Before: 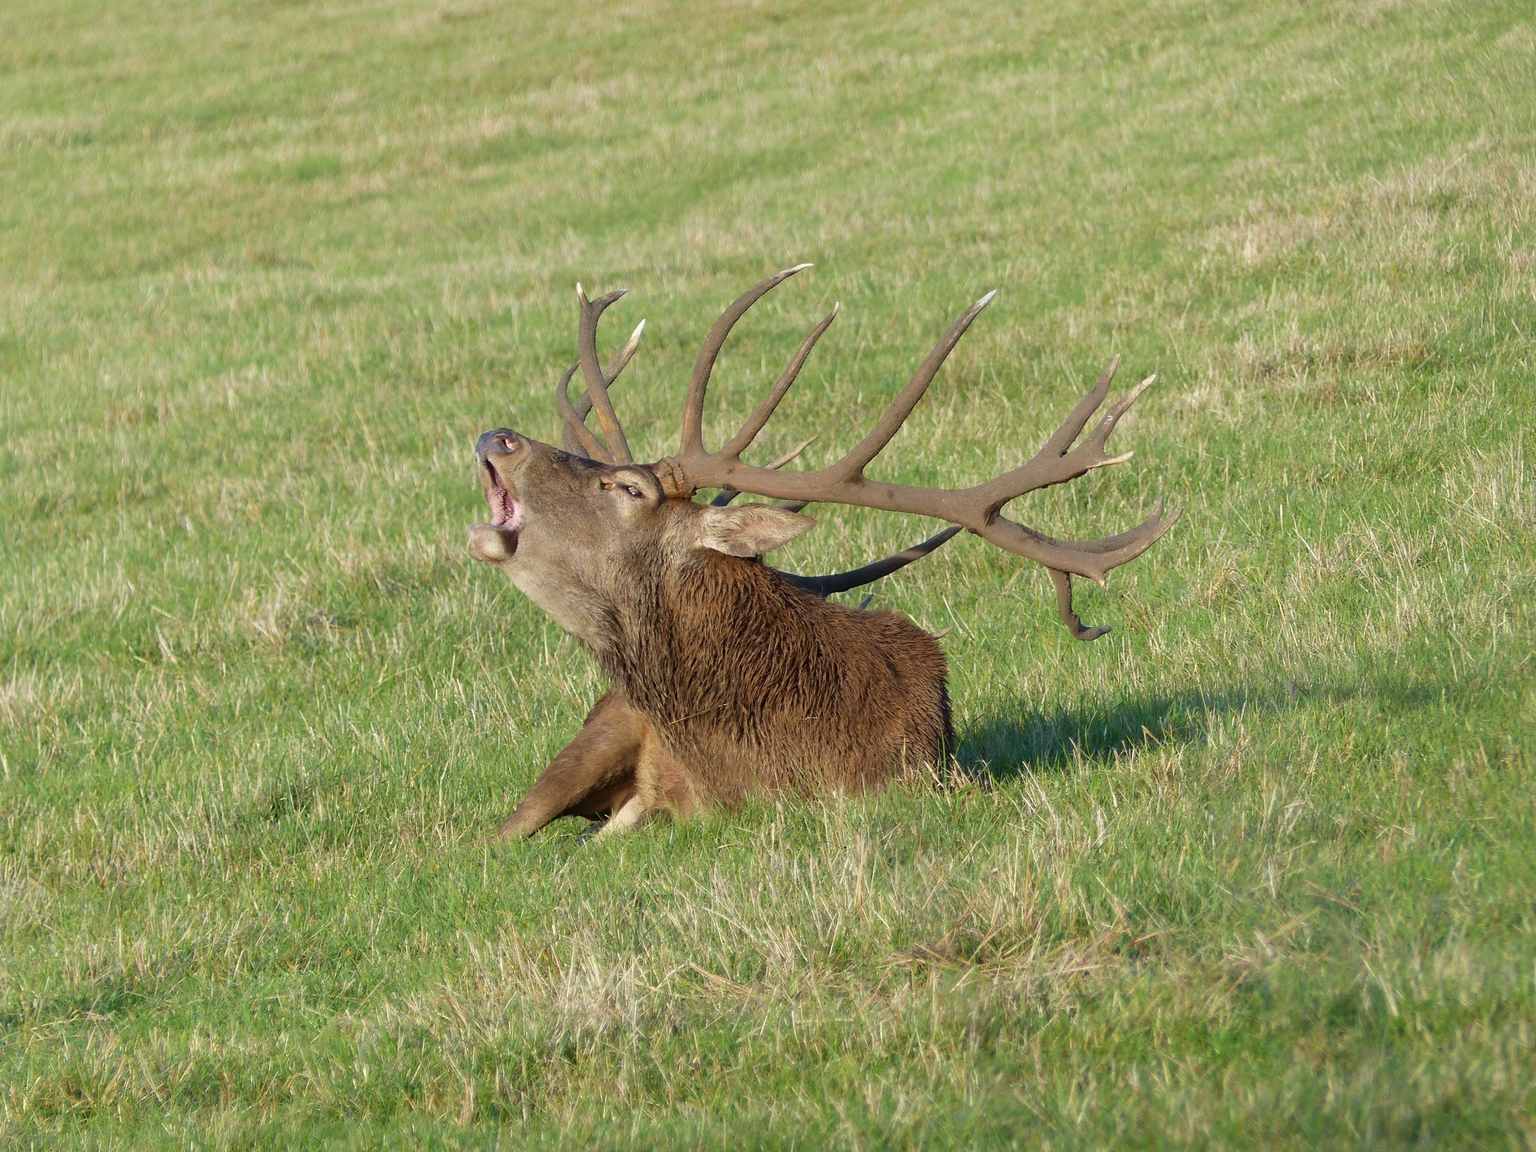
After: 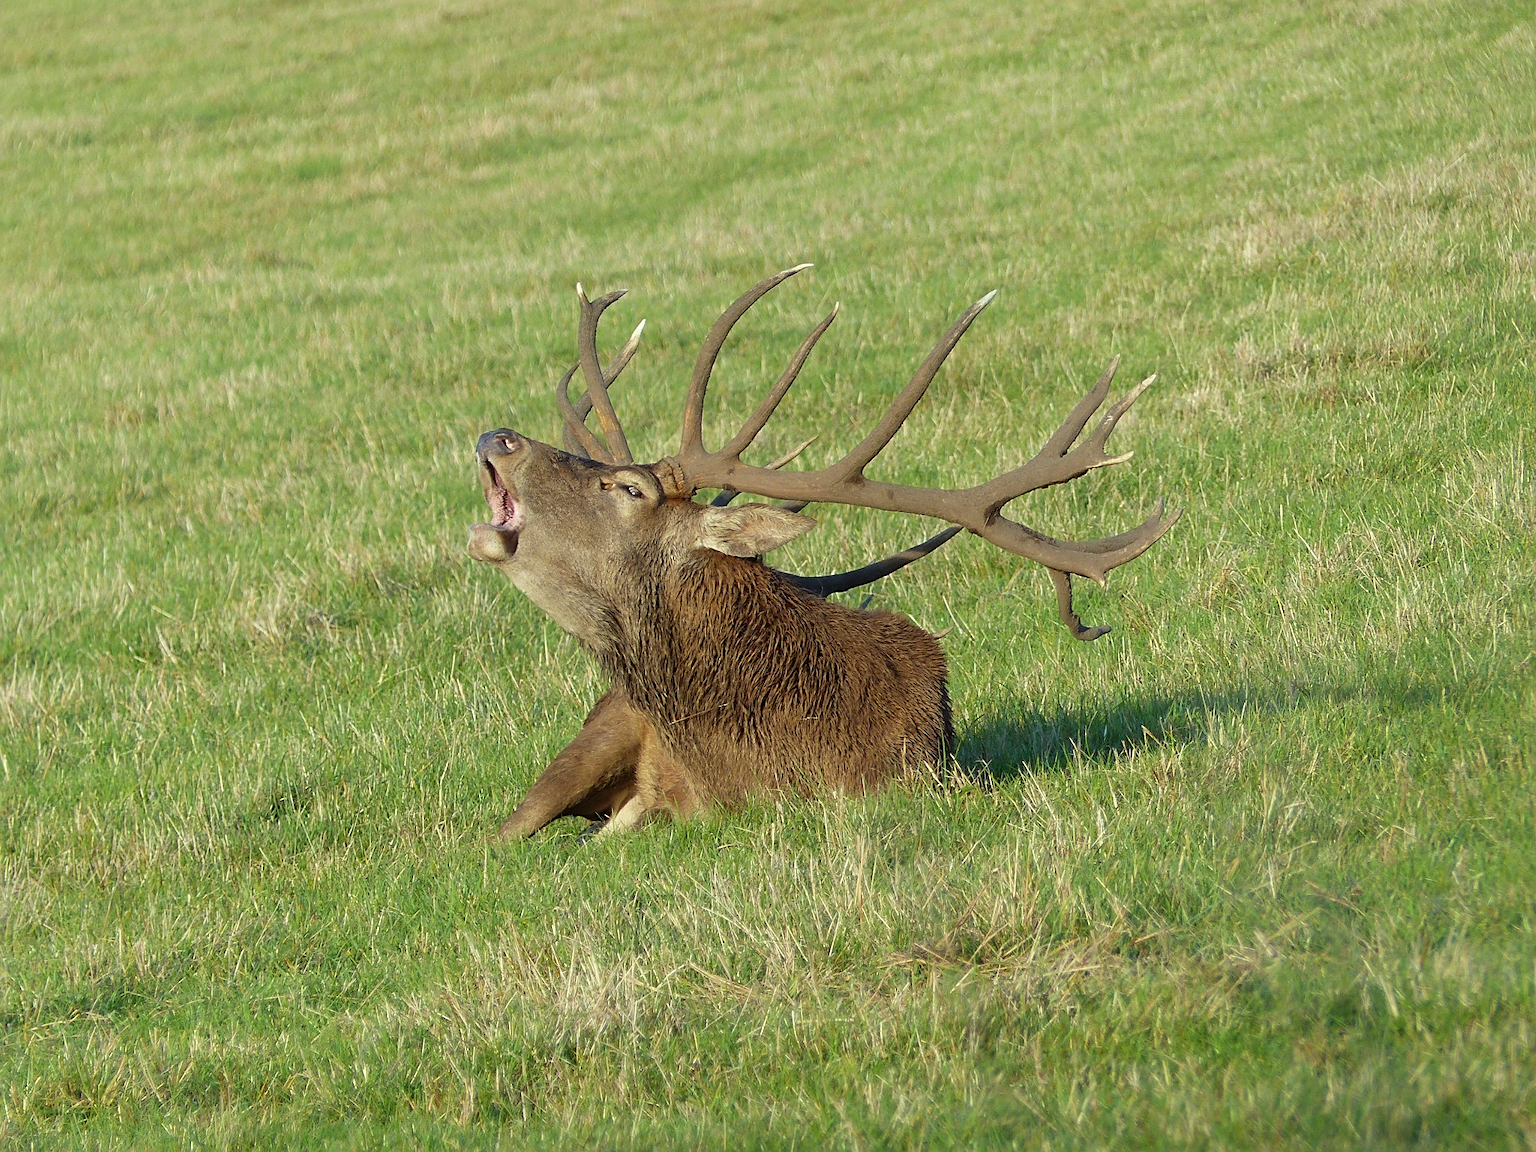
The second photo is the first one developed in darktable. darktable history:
sharpen: on, module defaults
color correction: highlights a* -4.28, highlights b* 6.53
